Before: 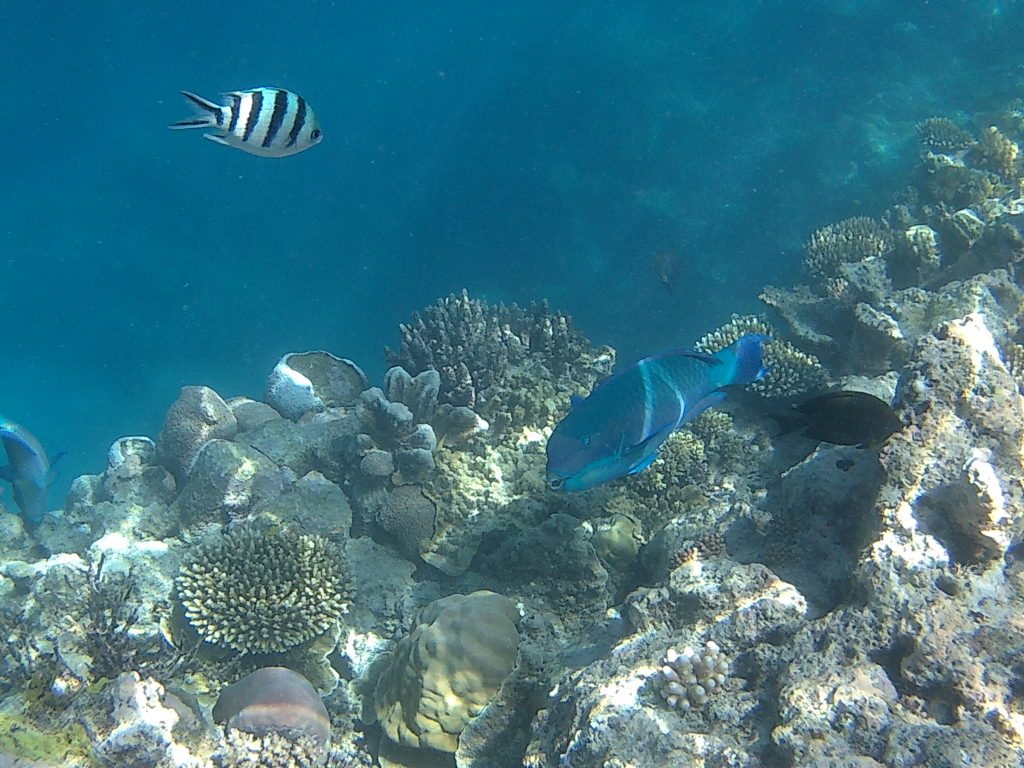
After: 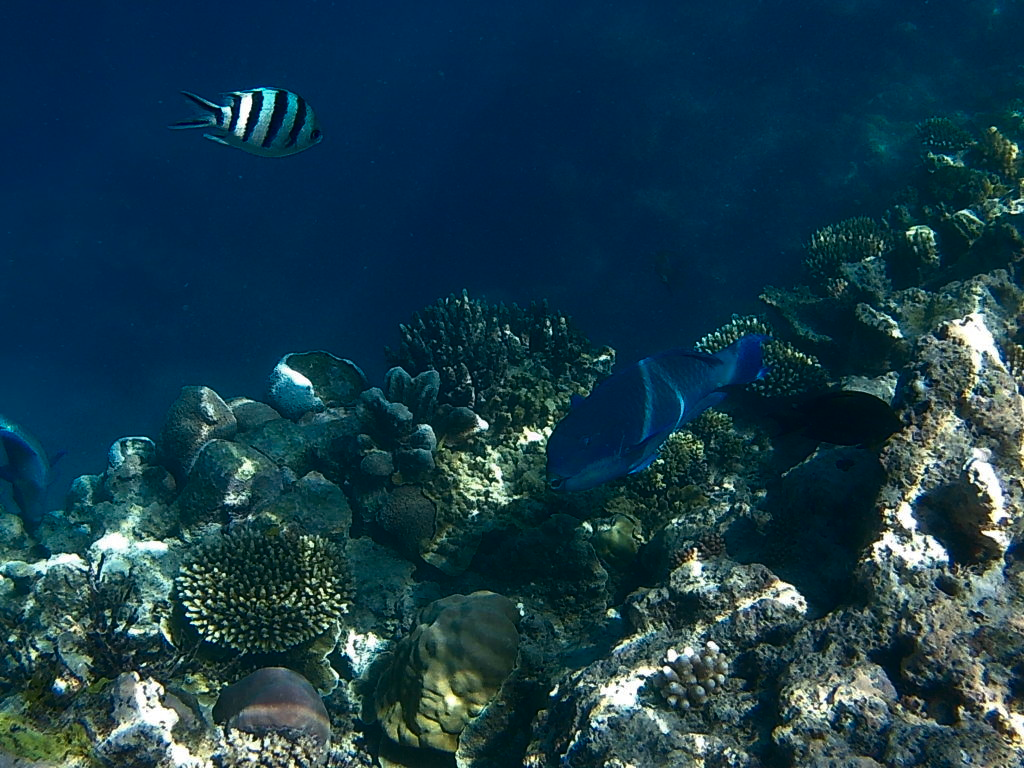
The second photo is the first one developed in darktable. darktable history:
contrast brightness saturation: contrast 0.089, brightness -0.6, saturation 0.167
